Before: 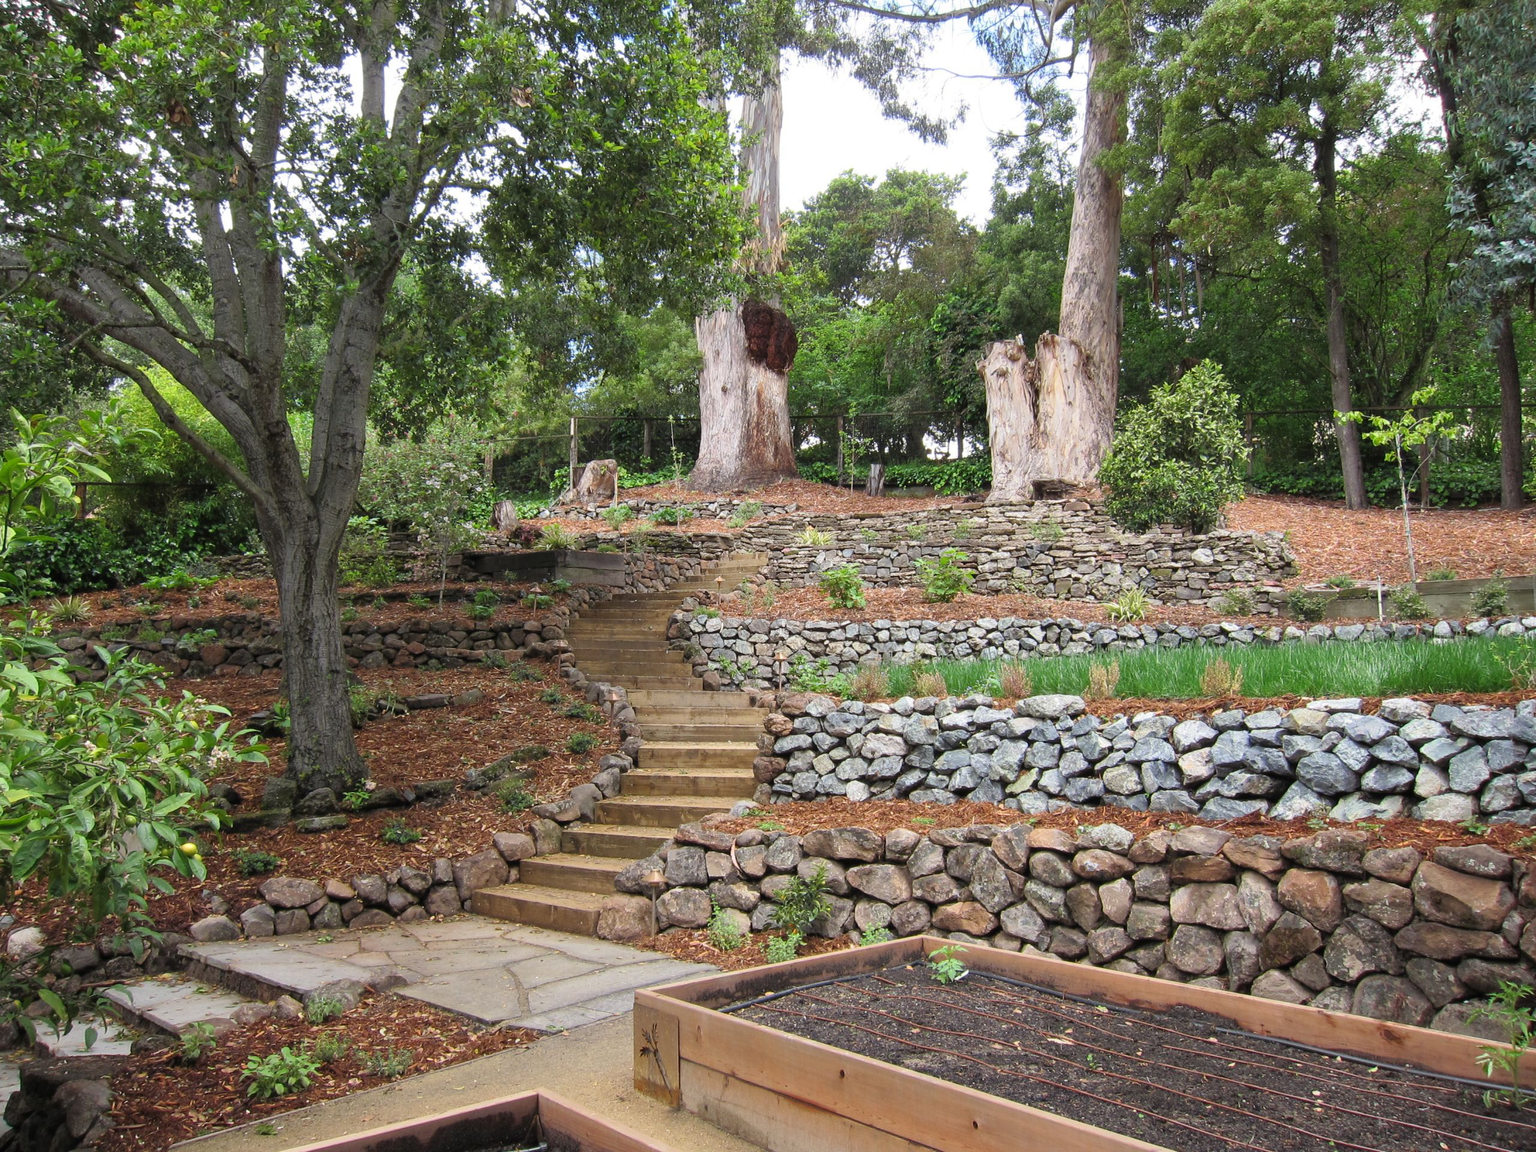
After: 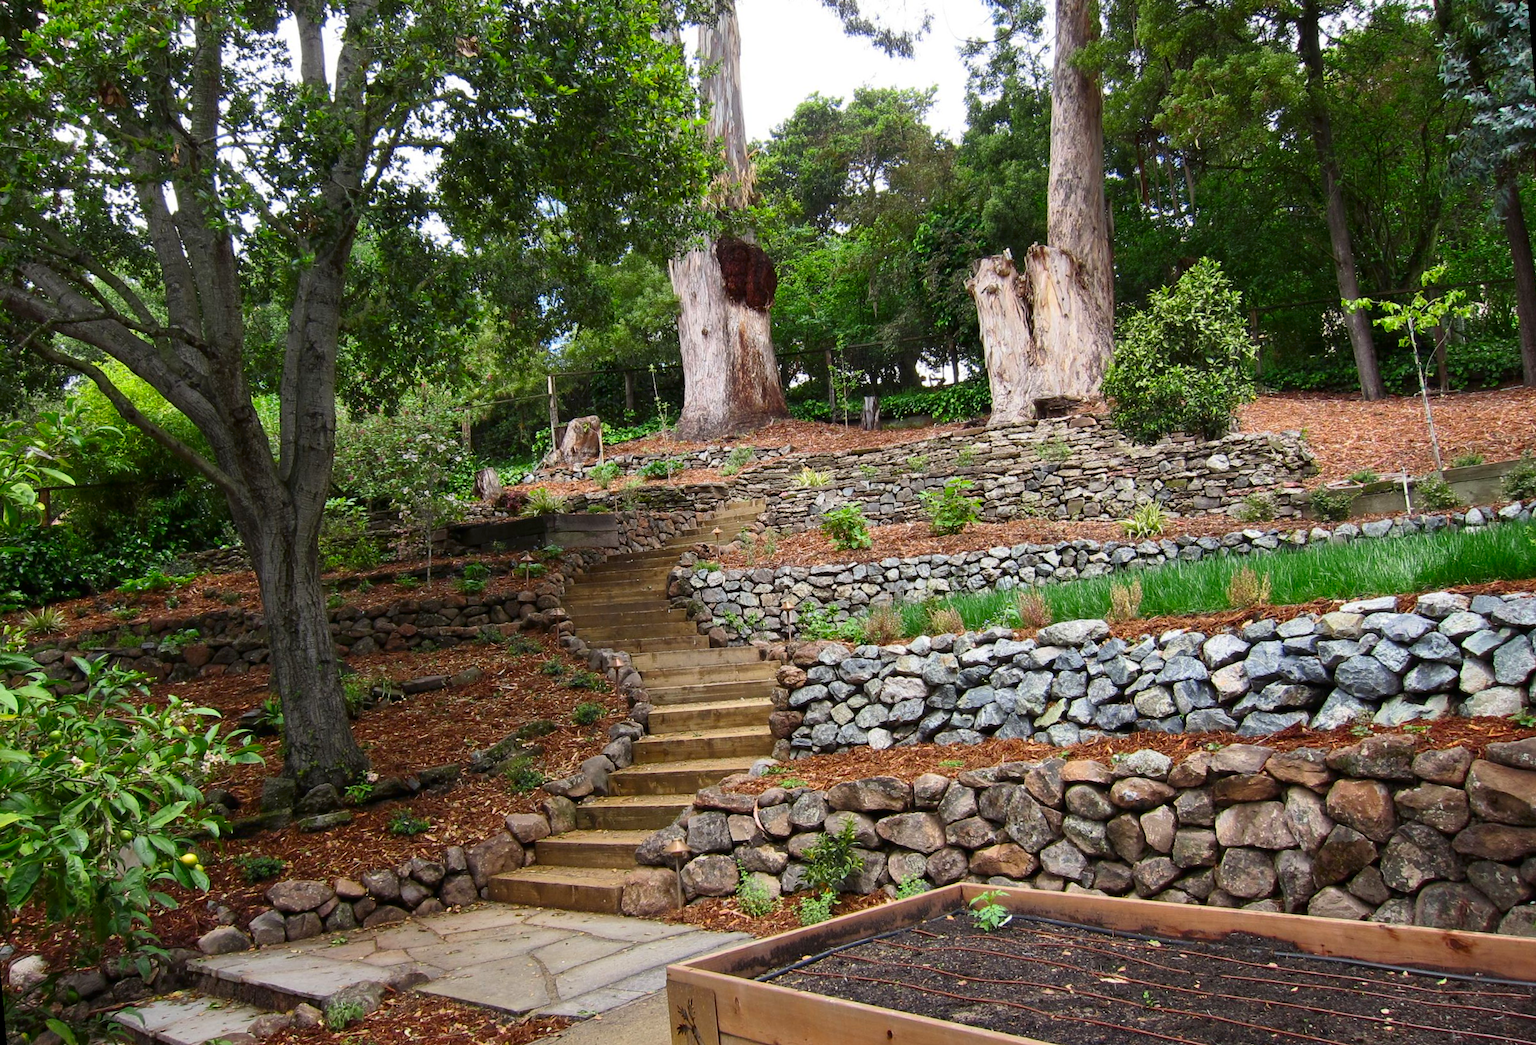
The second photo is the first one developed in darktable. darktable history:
rotate and perspective: rotation -5°, crop left 0.05, crop right 0.952, crop top 0.11, crop bottom 0.89
contrast brightness saturation: contrast 0.12, brightness -0.12, saturation 0.2
